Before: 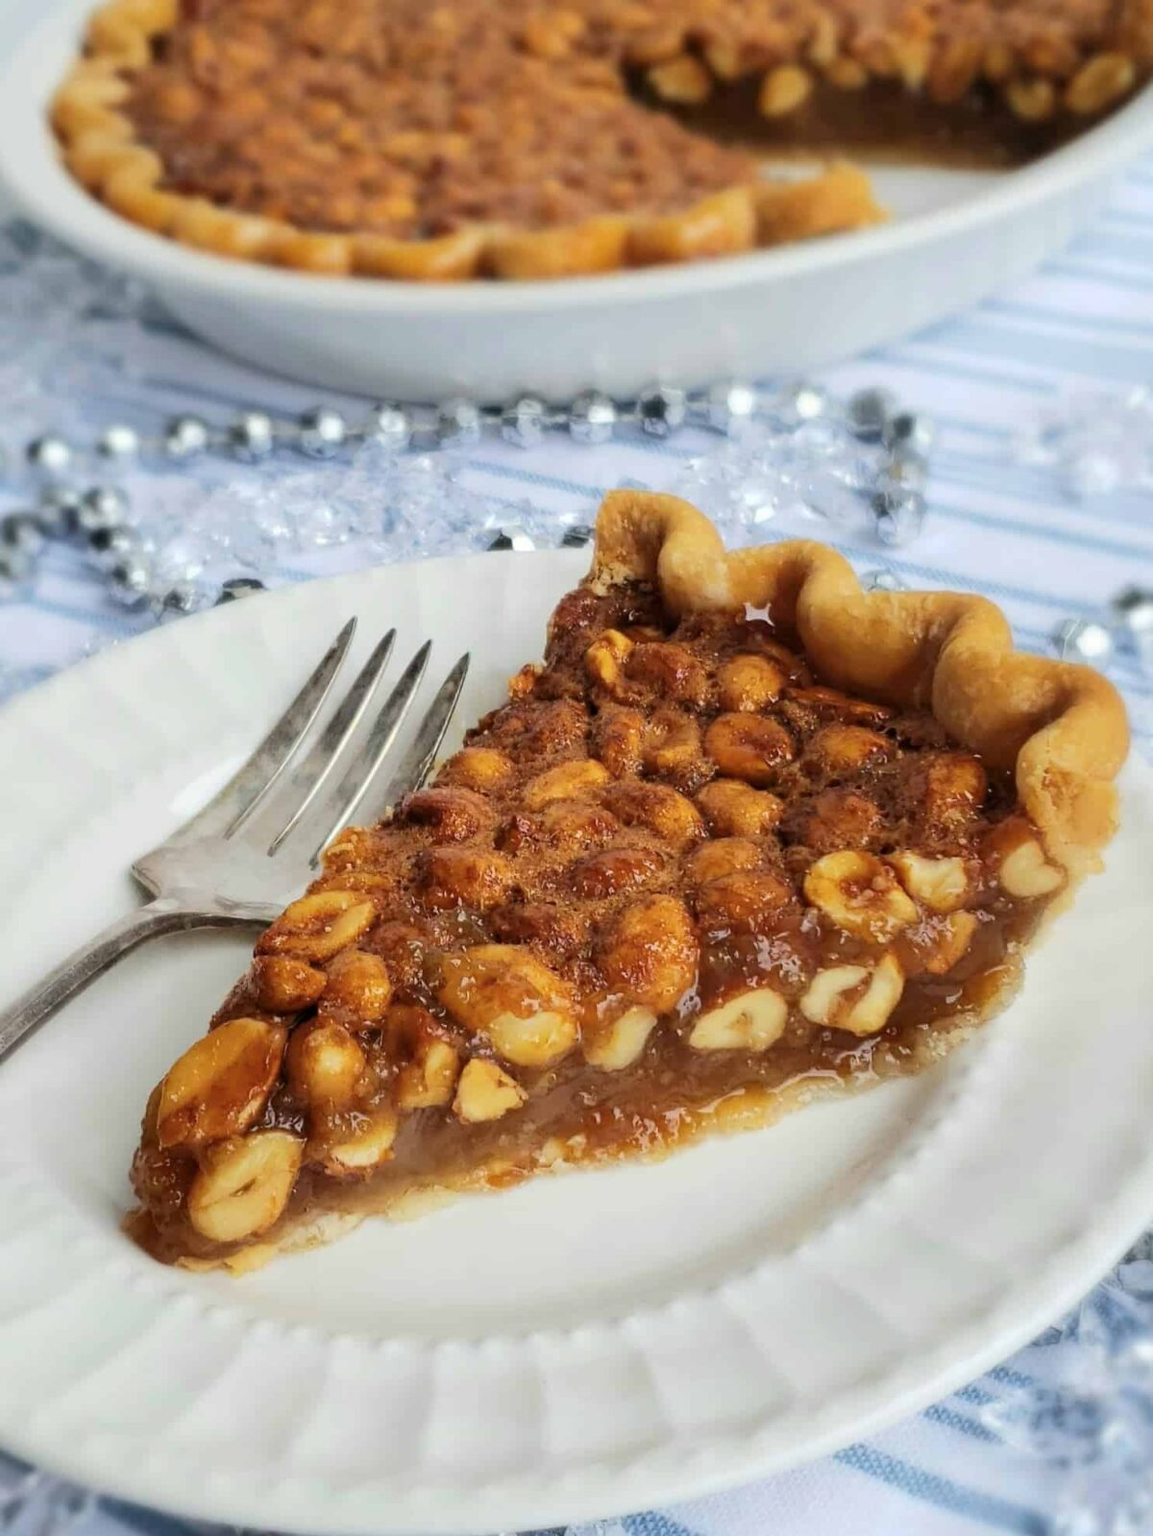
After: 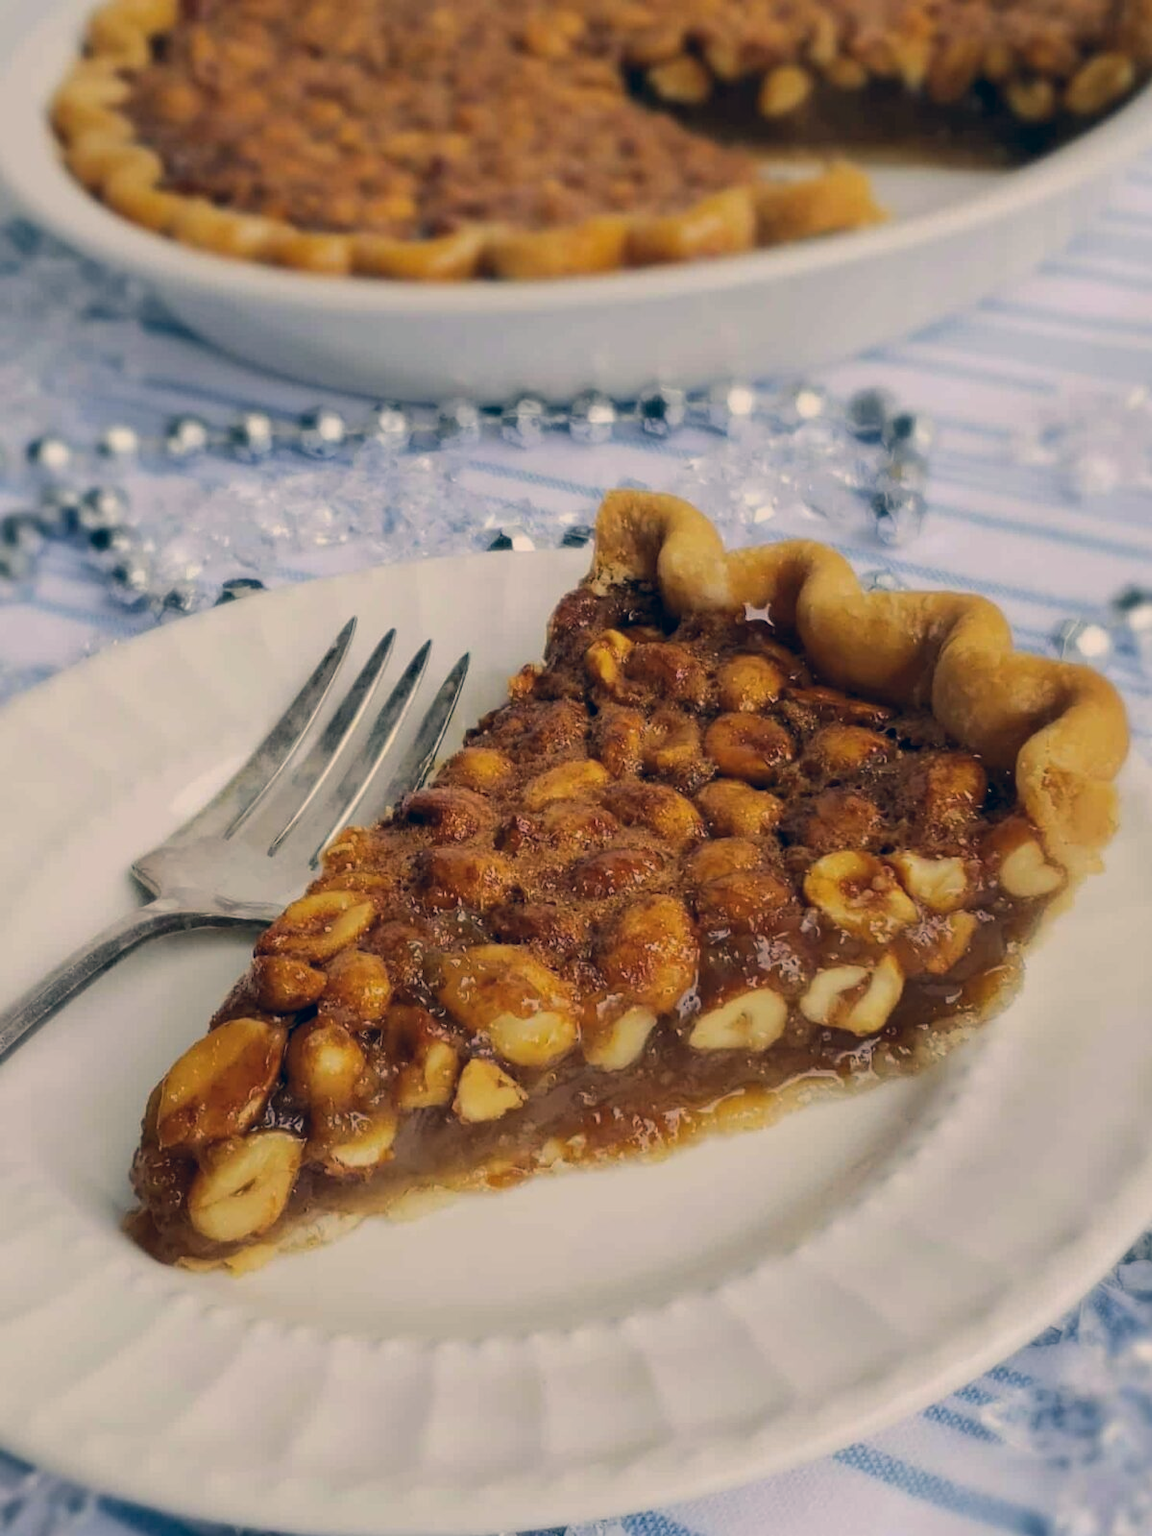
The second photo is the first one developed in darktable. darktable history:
exposure: exposure -0.462 EV, compensate highlight preservation false
color correction: highlights a* 10.32, highlights b* 14.66, shadows a* -9.59, shadows b* -15.02
